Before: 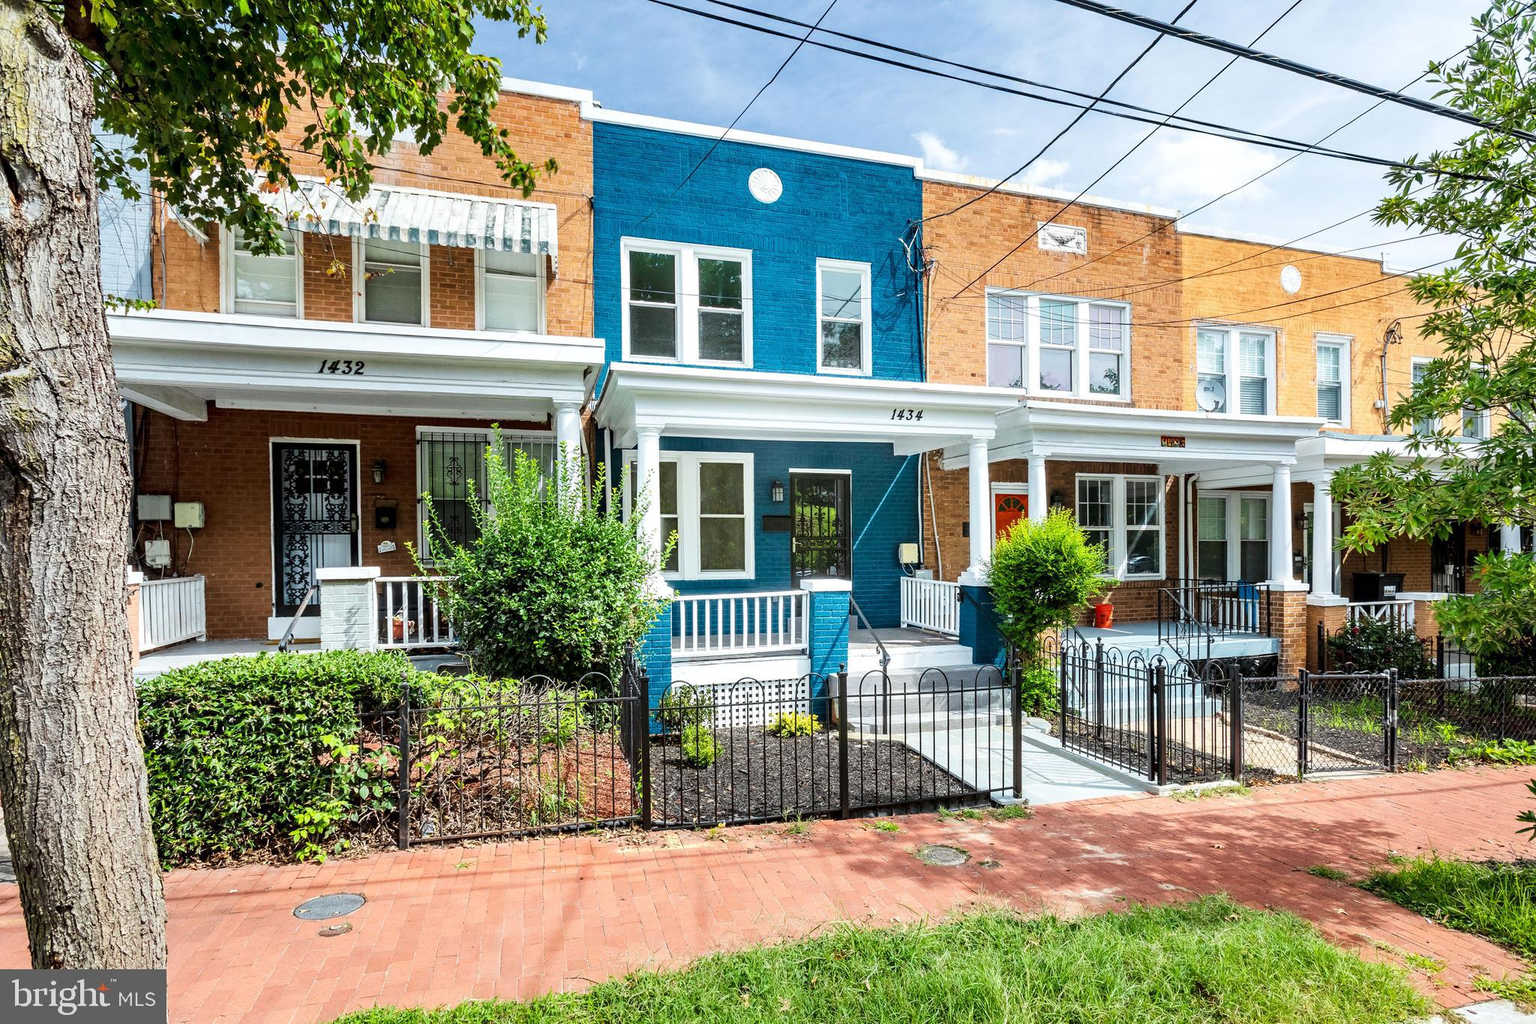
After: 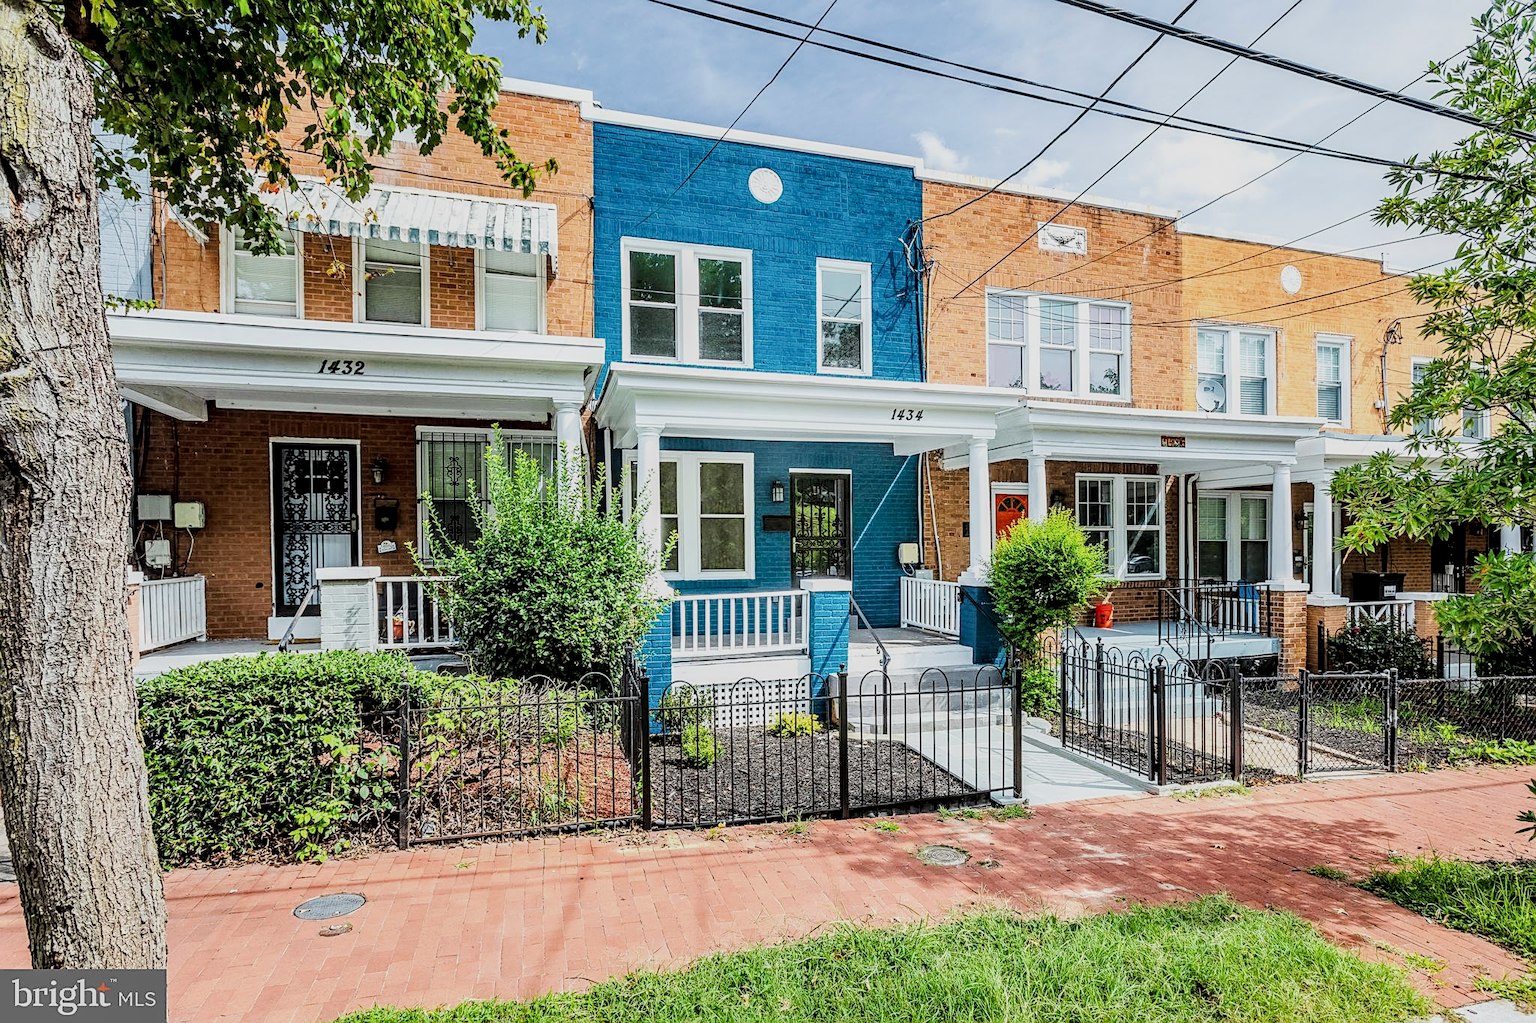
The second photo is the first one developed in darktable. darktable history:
exposure: exposure 0.298 EV, compensate exposure bias true, compensate highlight preservation false
sharpen: on, module defaults
filmic rgb: black relative exposure -7.65 EV, white relative exposure 4.56 EV, hardness 3.61
local contrast: detail 130%
